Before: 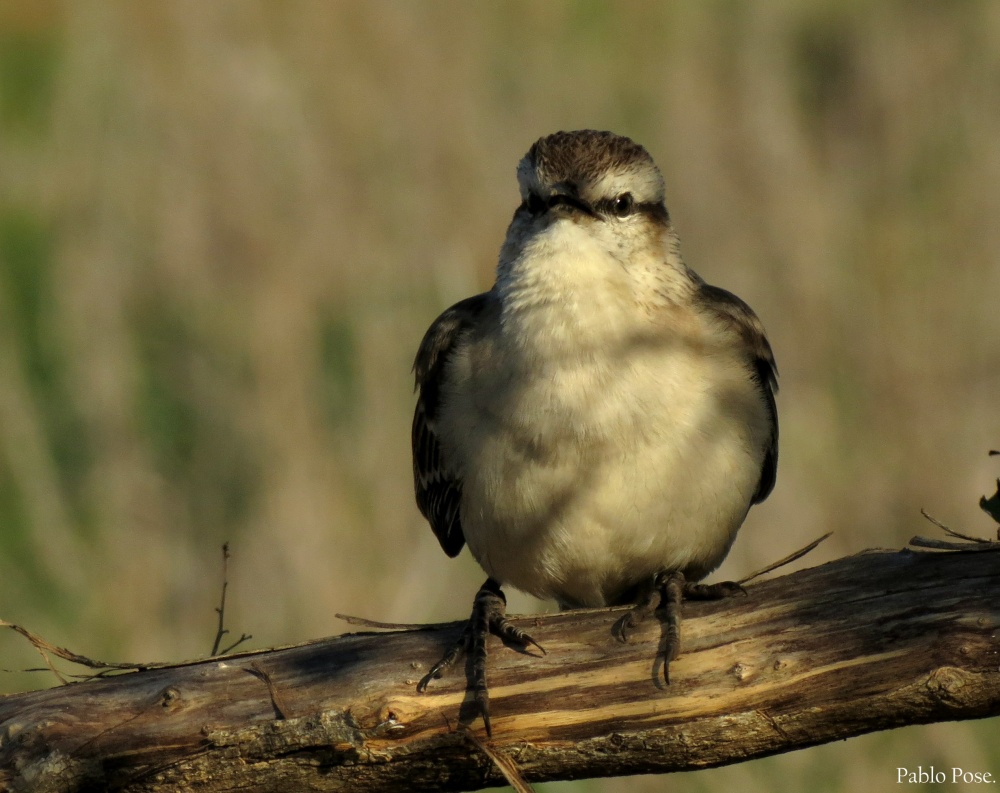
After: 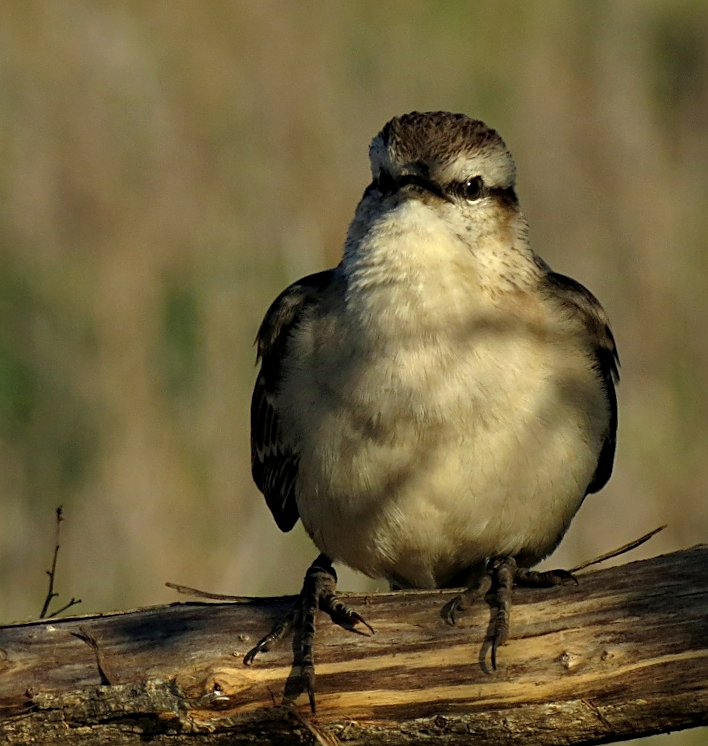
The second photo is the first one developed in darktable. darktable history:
crop and rotate: angle -2.83°, left 13.918%, top 0.039%, right 10.928%, bottom 0.018%
sharpen: radius 1.939
haze removal: adaptive false
color zones: curves: ch1 [(0.25, 0.5) (0.747, 0.71)], mix 39.95%
